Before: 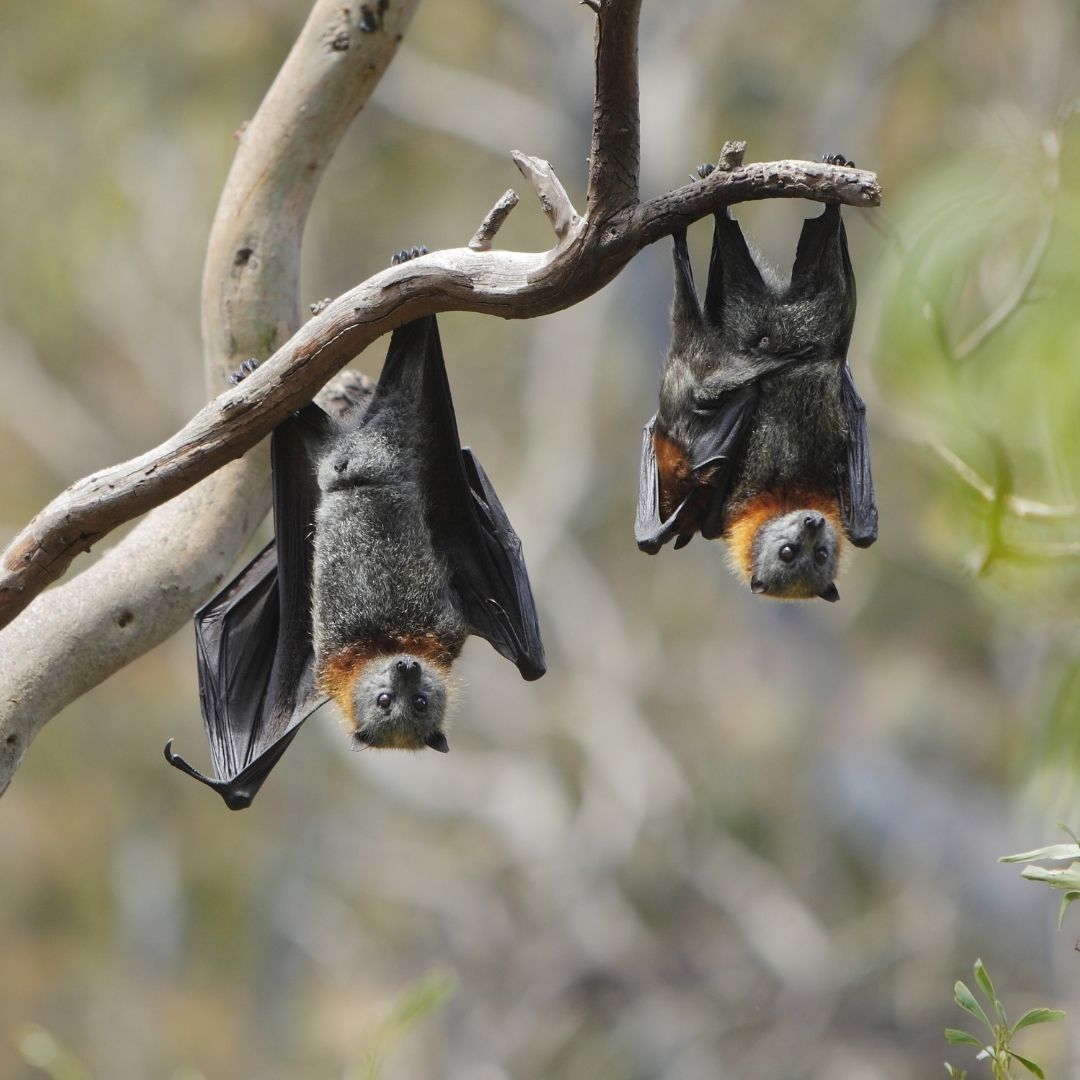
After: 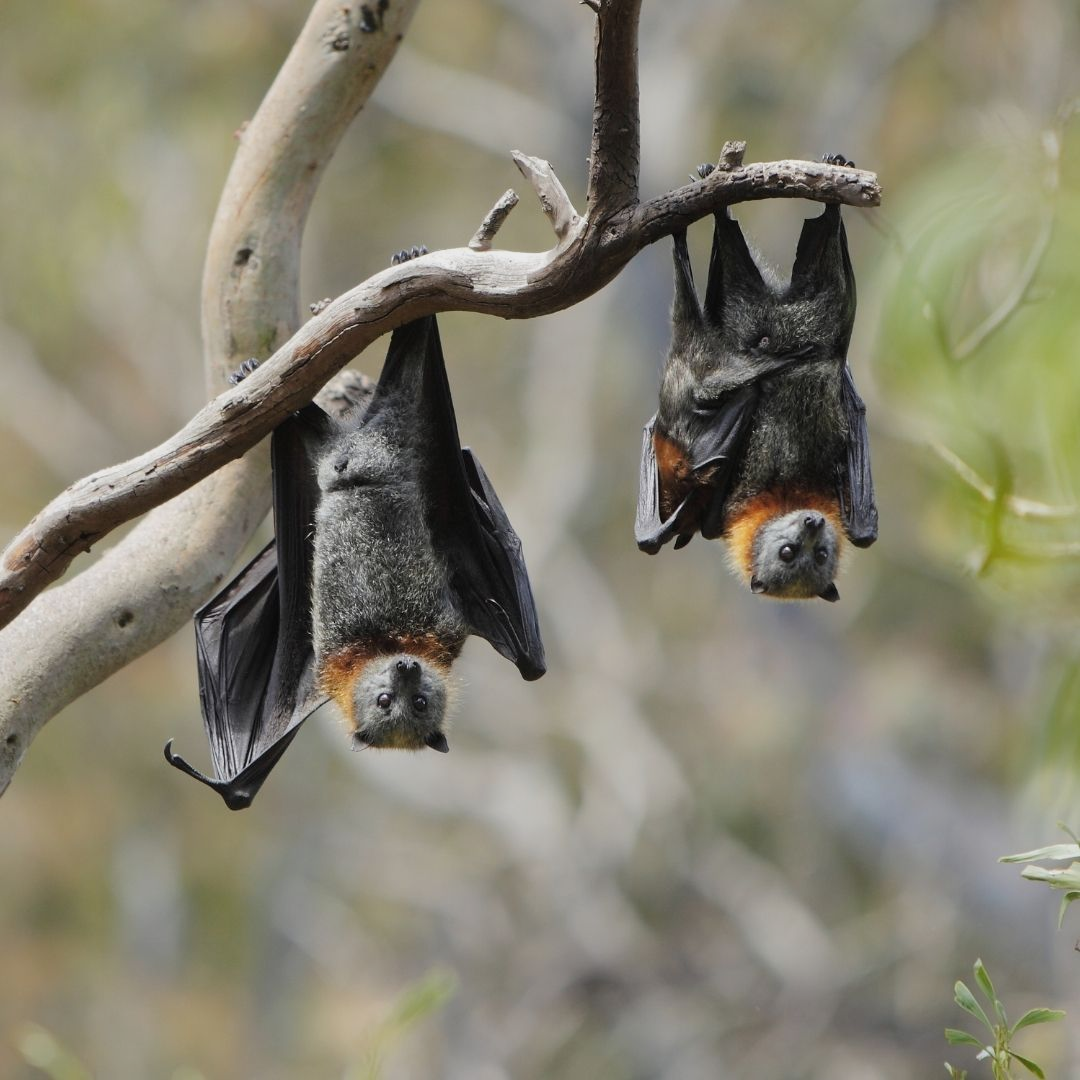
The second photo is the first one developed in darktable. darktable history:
filmic rgb: black relative exposure -11.36 EV, white relative exposure 3.21 EV, hardness 6.79, iterations of high-quality reconstruction 0
